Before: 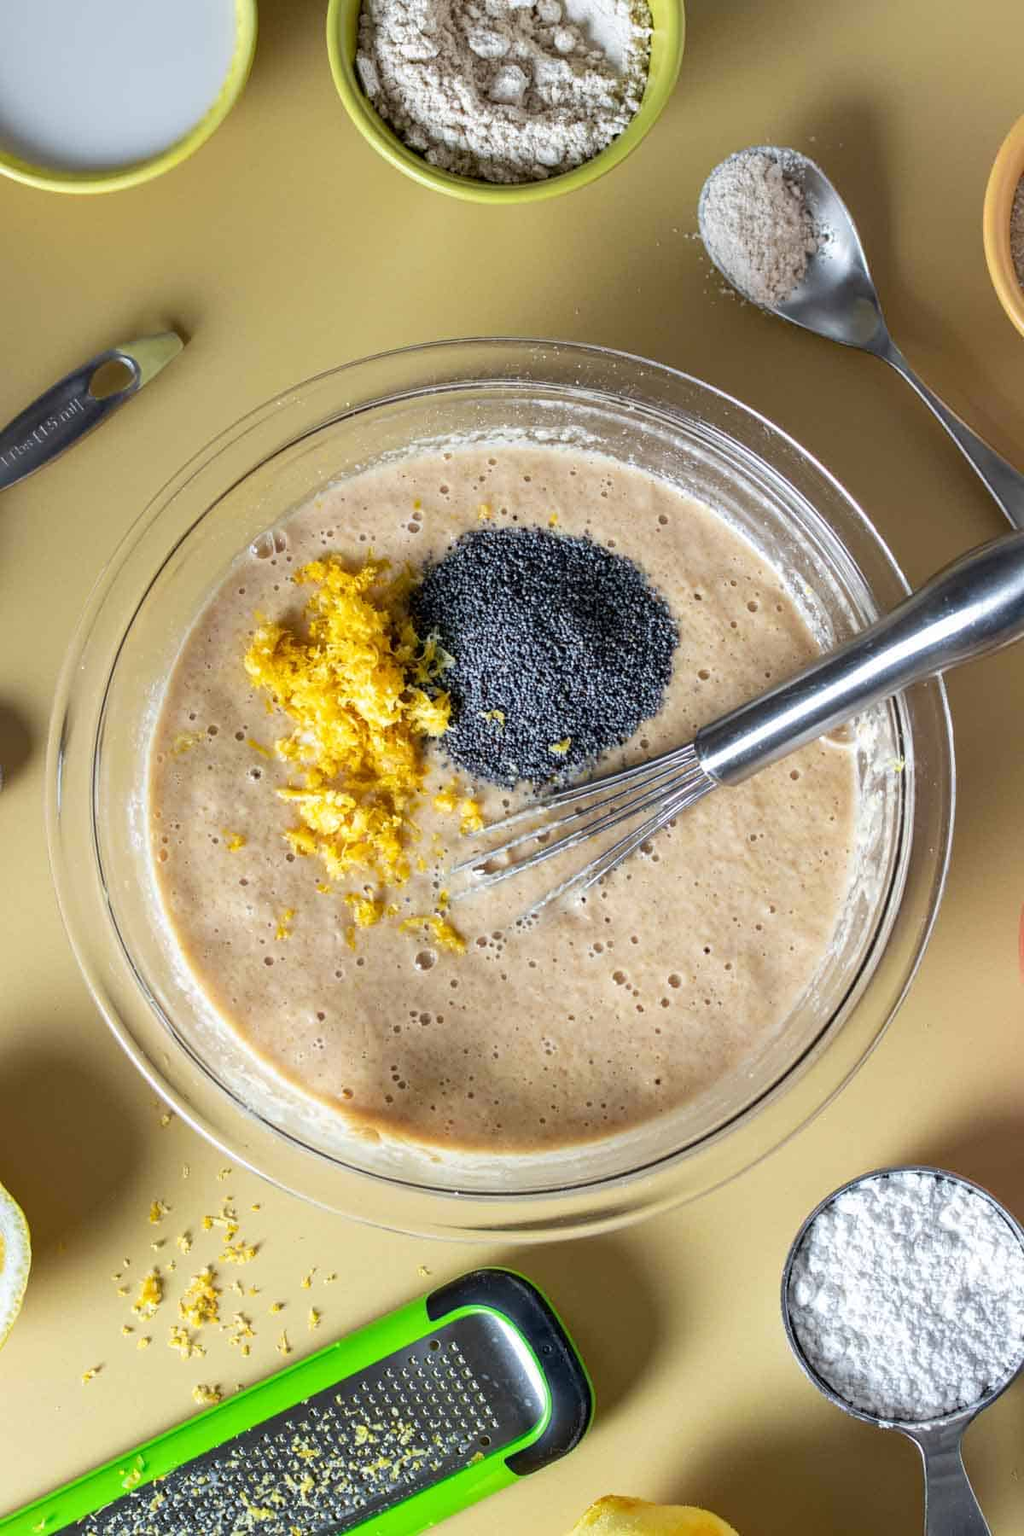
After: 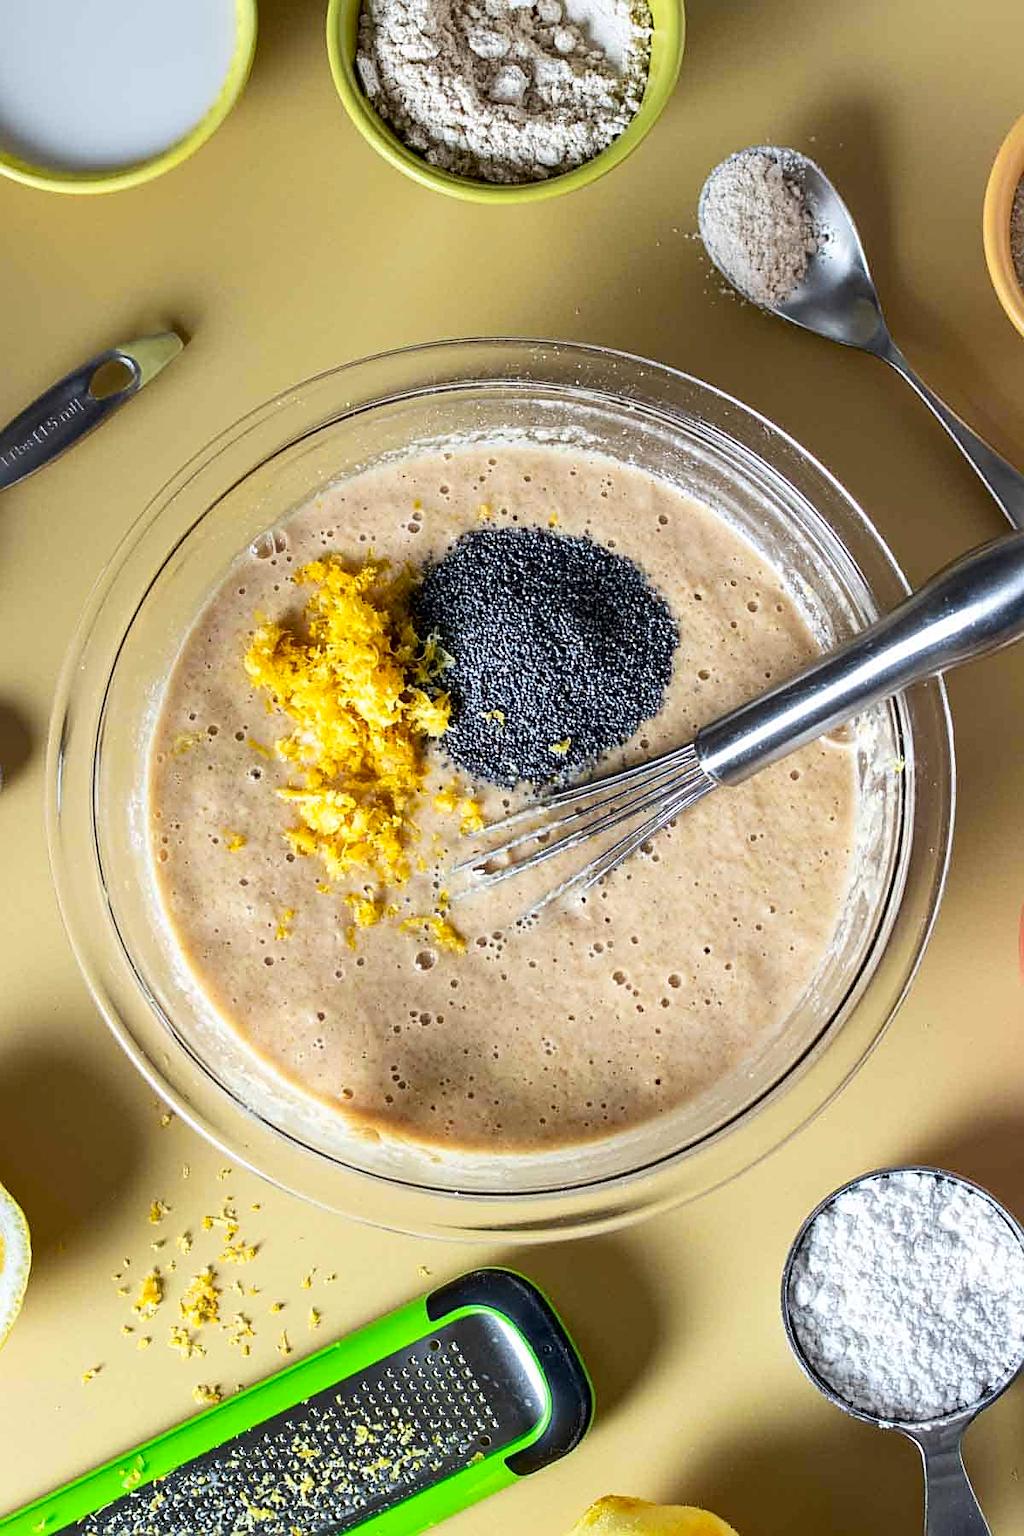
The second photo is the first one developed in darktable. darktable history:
contrast brightness saturation: contrast 0.15, brightness -0.01, saturation 0.1
sharpen: on, module defaults
